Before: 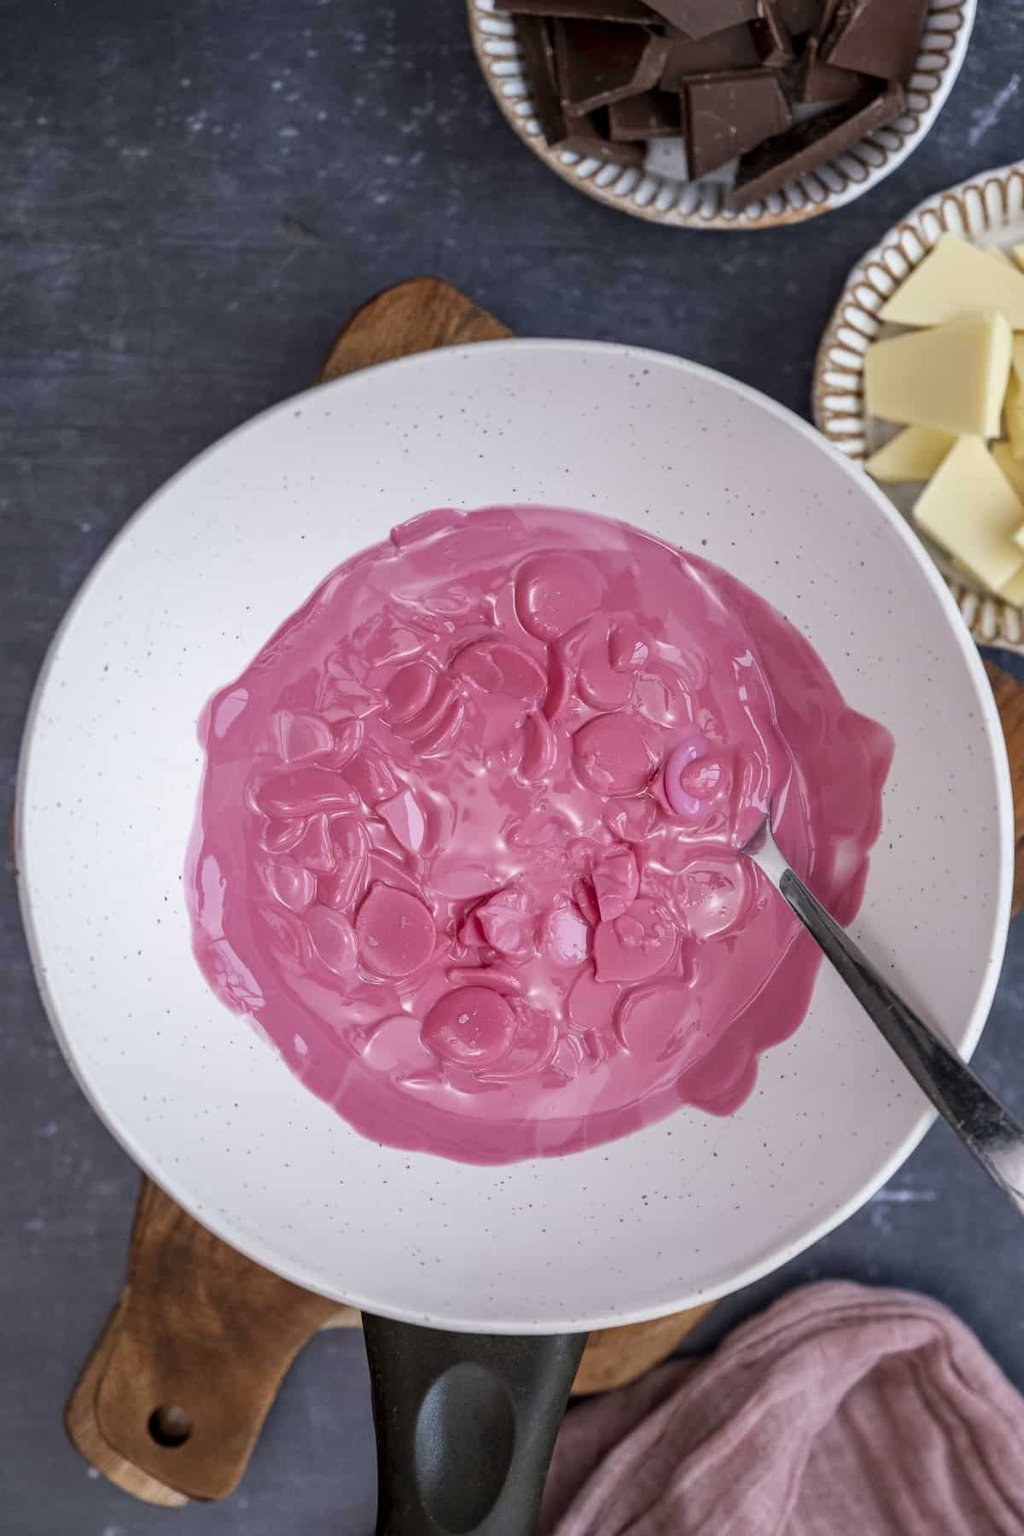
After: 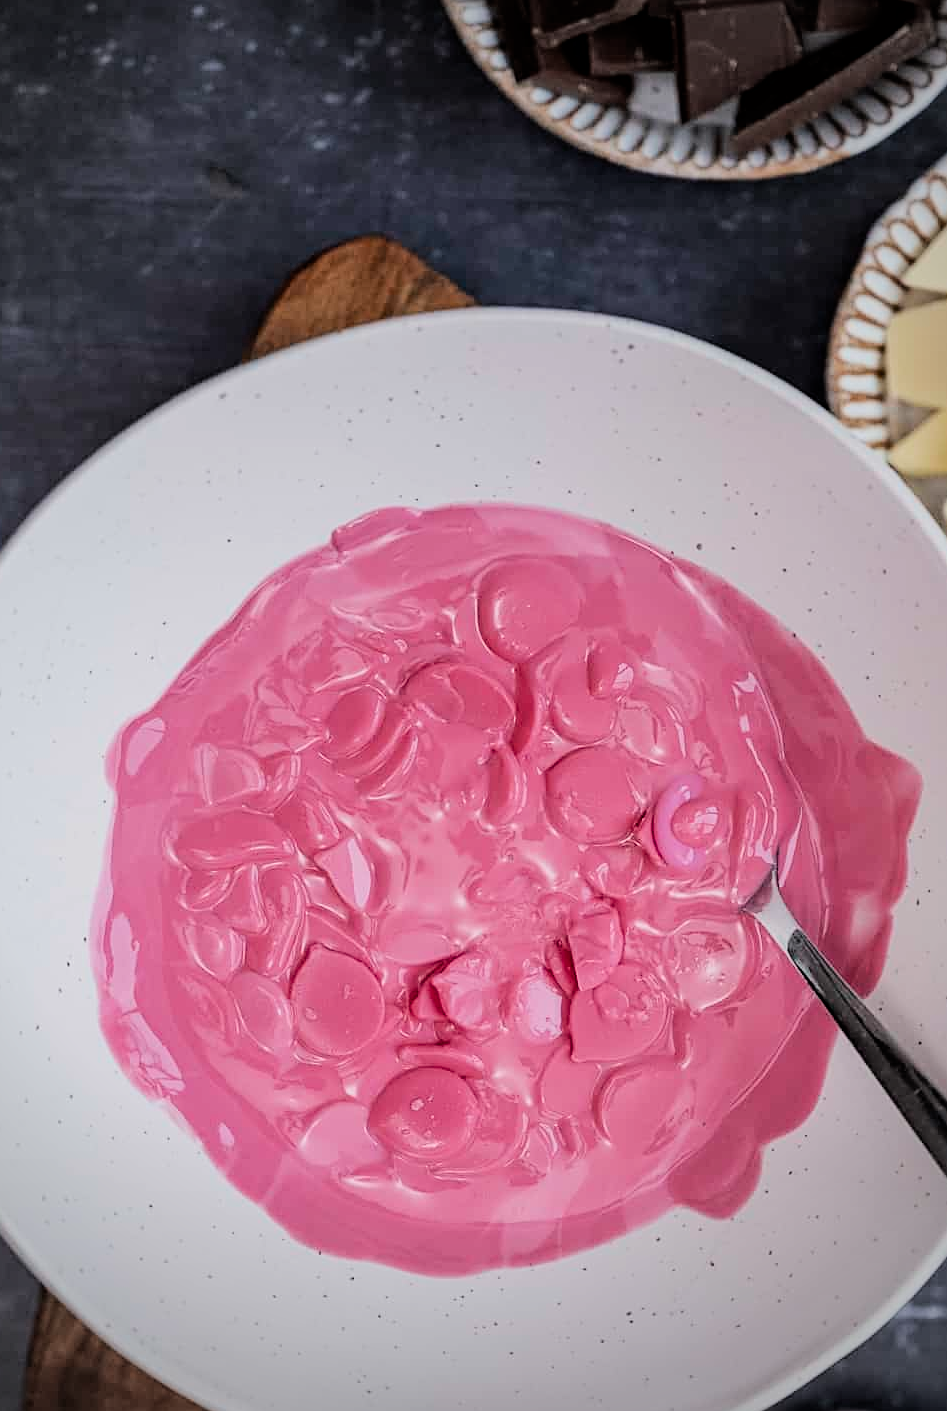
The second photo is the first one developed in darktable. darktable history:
vignetting: fall-off start 73.44%, brightness -0.469
filmic rgb: black relative exposure -7.65 EV, white relative exposure 4.56 EV, threshold 5.94 EV, hardness 3.61, color science v6 (2022), enable highlight reconstruction true
crop and rotate: left 10.583%, top 4.997%, right 10.469%, bottom 16.561%
sharpen: on, module defaults
tone equalizer: -8 EV -0.394 EV, -7 EV -0.424 EV, -6 EV -0.346 EV, -5 EV -0.218 EV, -3 EV 0.213 EV, -2 EV 0.312 EV, -1 EV 0.377 EV, +0 EV 0.404 EV, edges refinement/feathering 500, mask exposure compensation -1.57 EV, preserve details no
